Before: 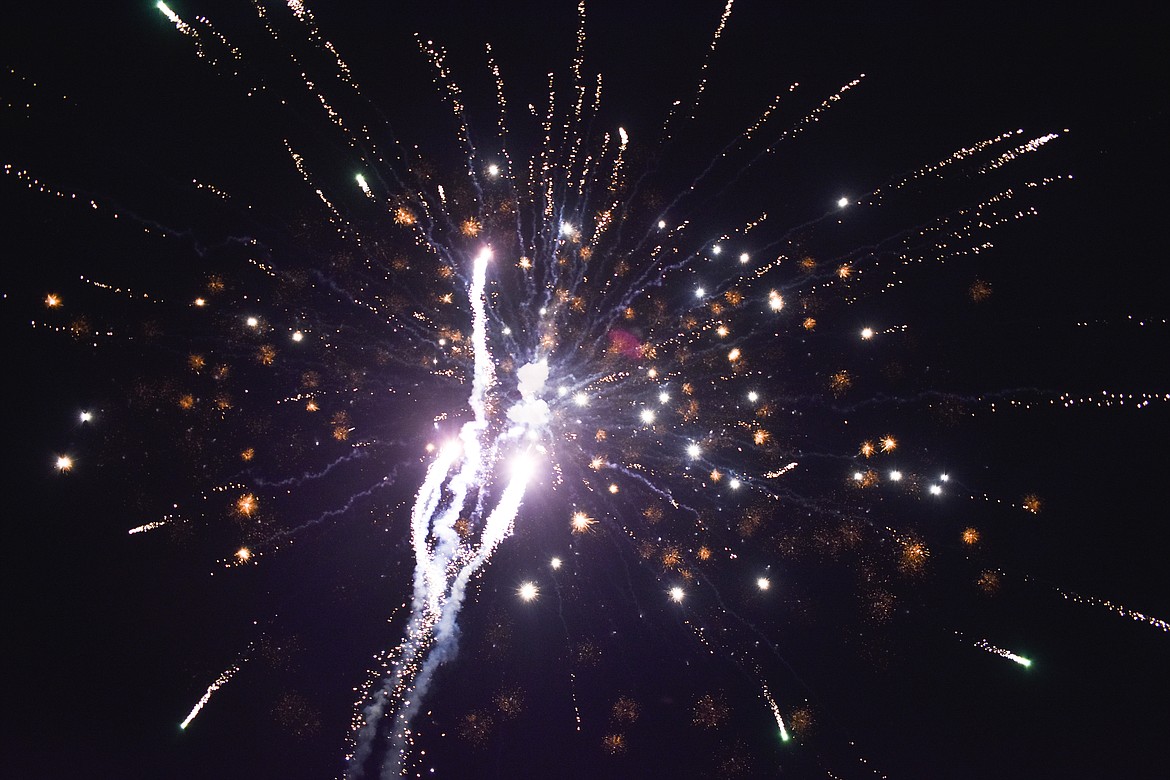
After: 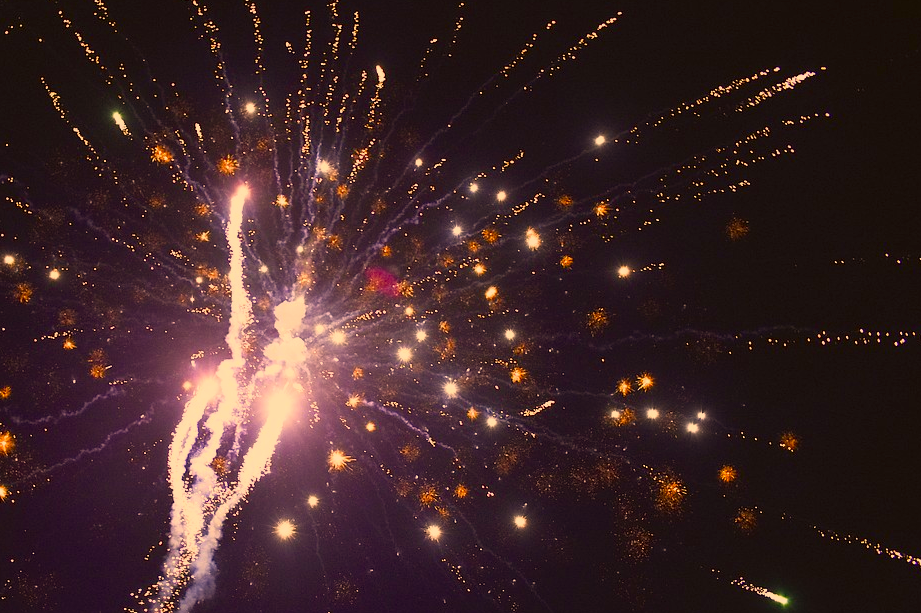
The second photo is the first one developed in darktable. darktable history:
color balance rgb: perceptual saturation grading › global saturation 25.247%, contrast -10.095%
color correction: highlights a* 18.55, highlights b* 35.29, shadows a* 1.51, shadows b* 6.37, saturation 1.03
tone equalizer: -8 EV 0.08 EV, smoothing diameter 24.79%, edges refinement/feathering 5.65, preserve details guided filter
crop and rotate: left 20.83%, top 7.999%, right 0.378%, bottom 13.365%
